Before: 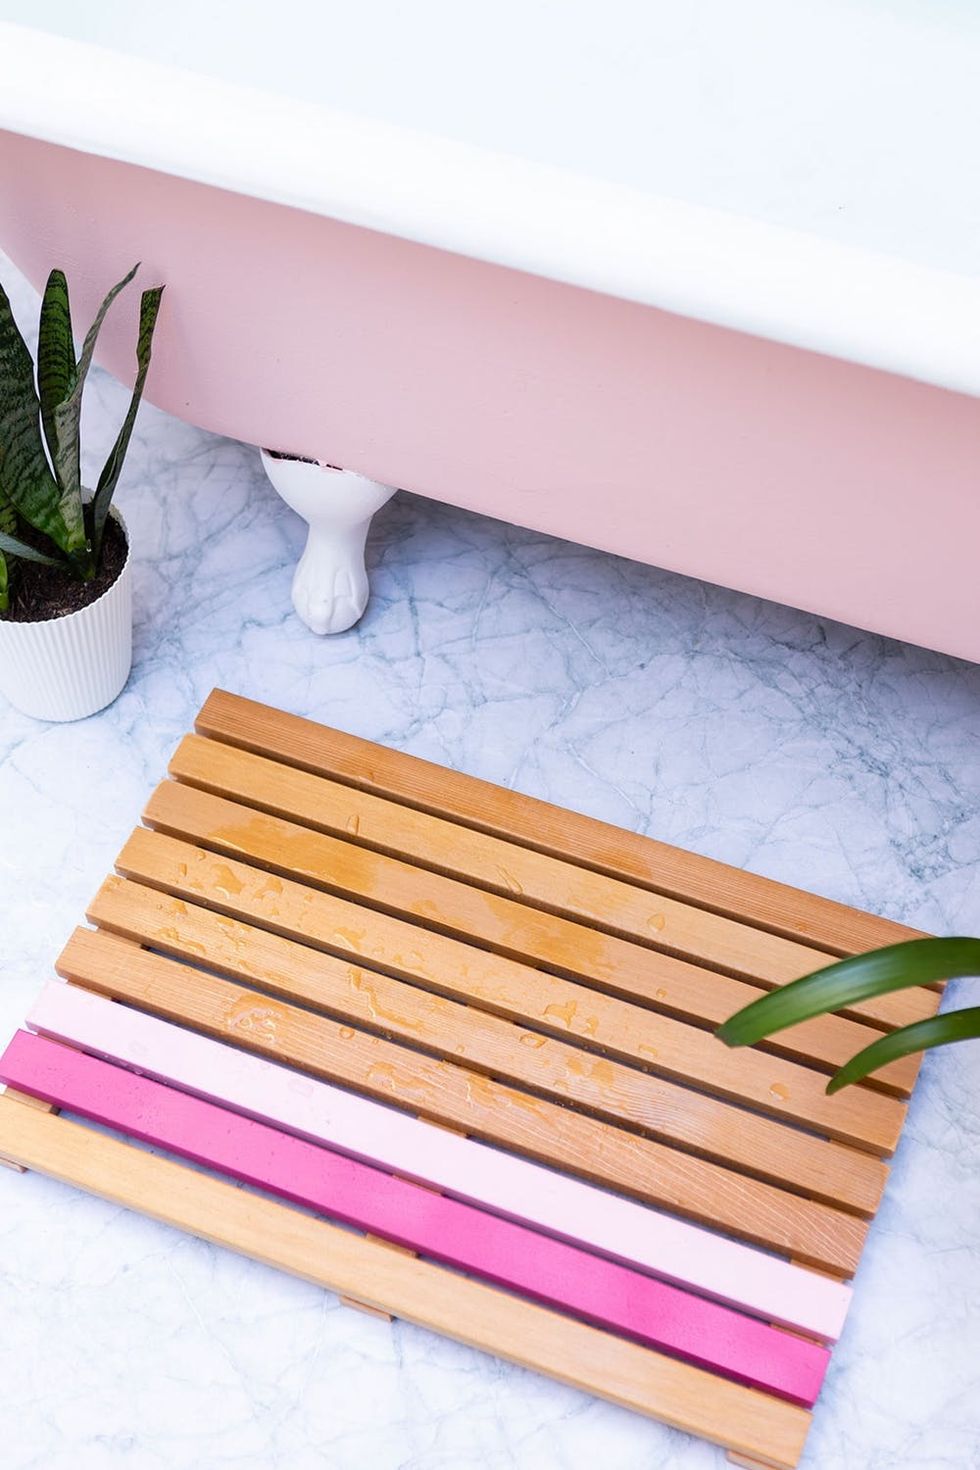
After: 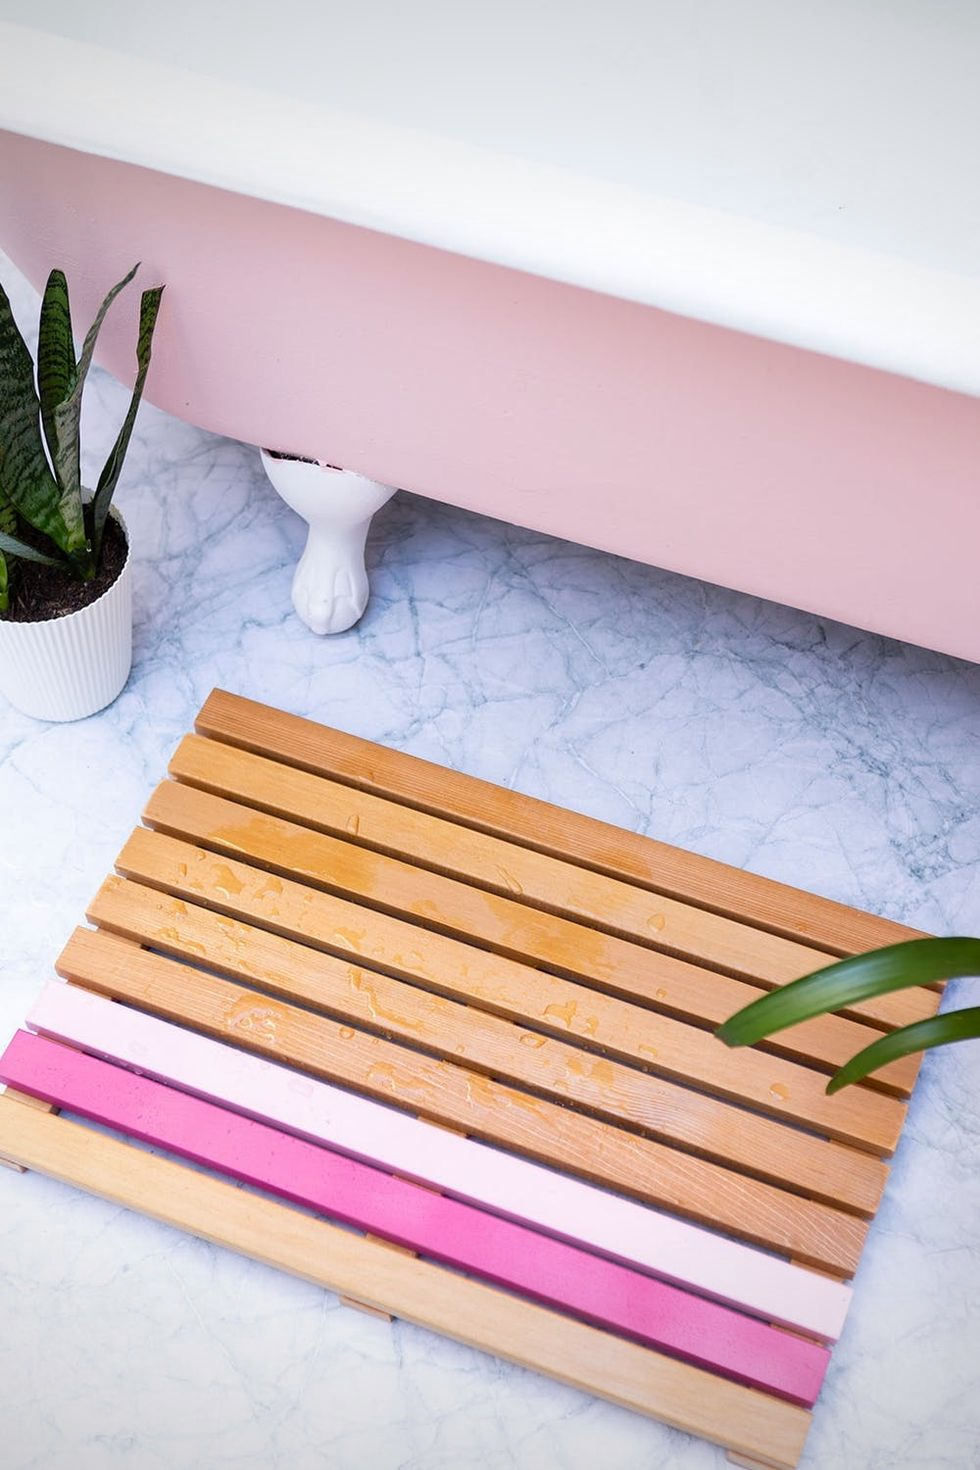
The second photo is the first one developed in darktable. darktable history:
vignetting: fall-off start 84.67%, fall-off radius 80.64%, width/height ratio 1.211
